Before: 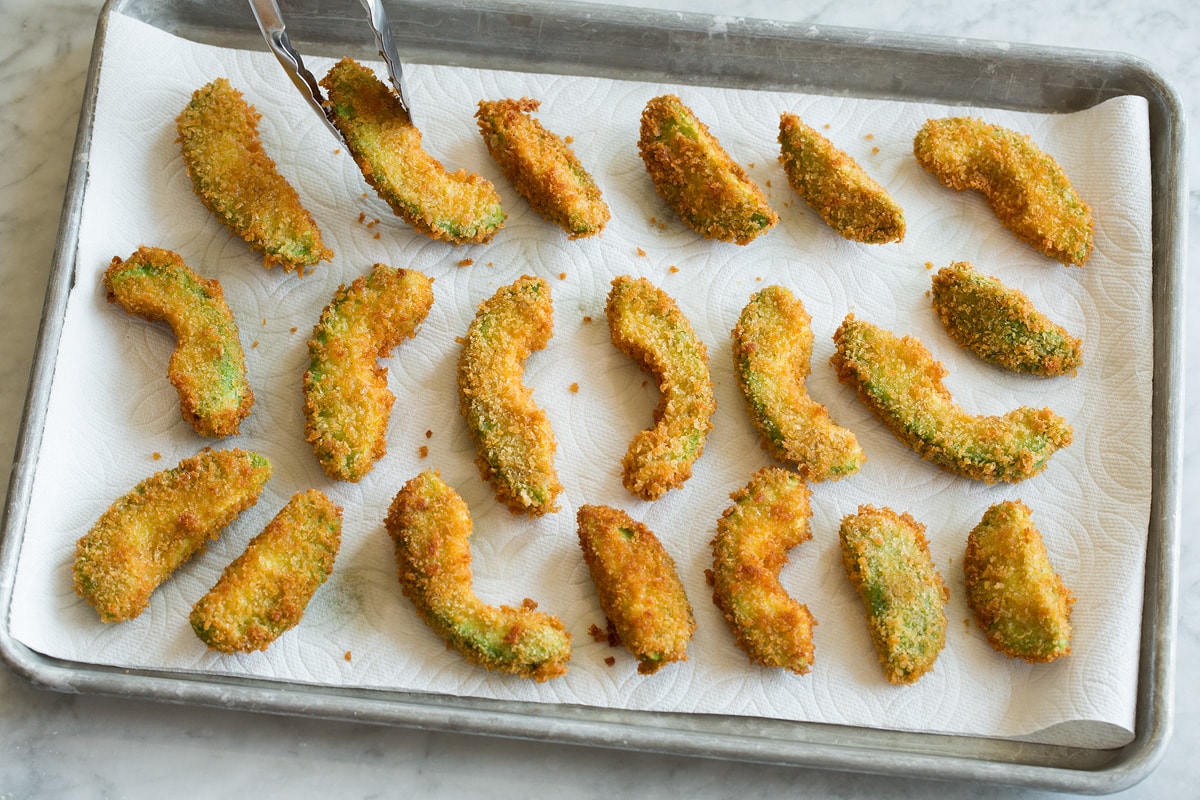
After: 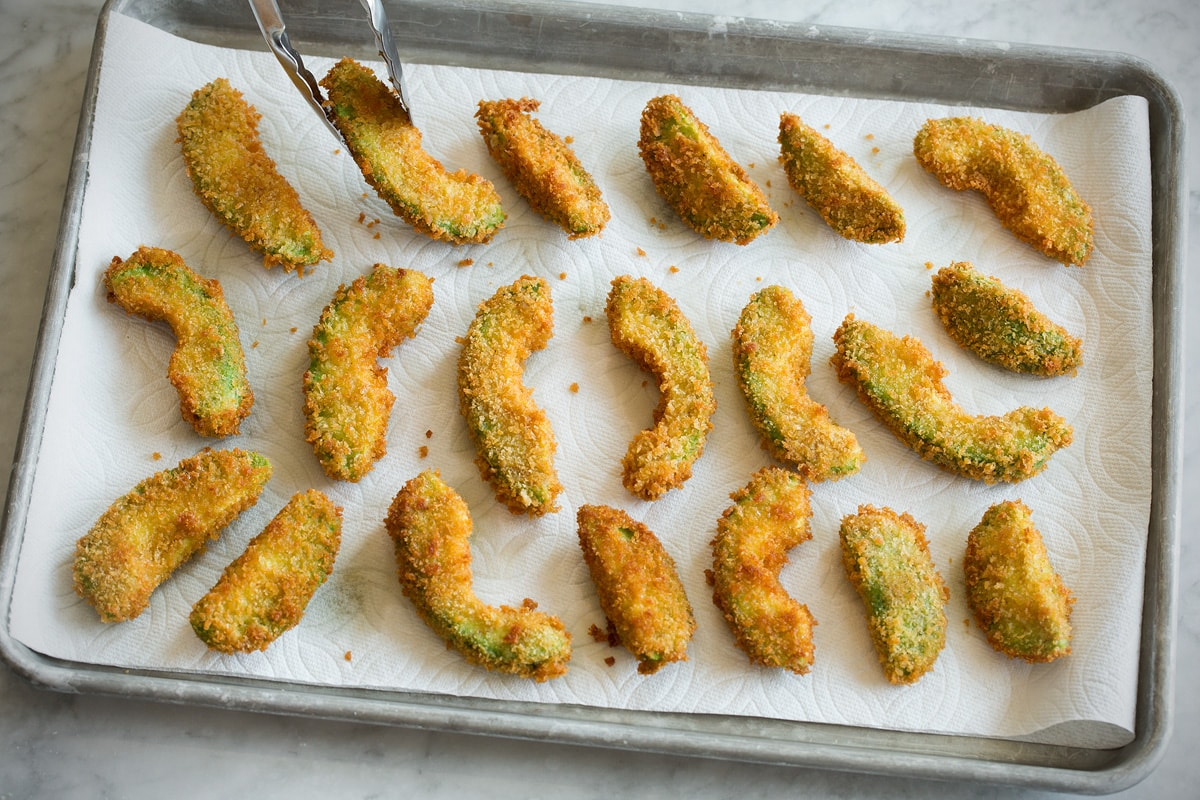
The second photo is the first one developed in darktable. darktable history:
vignetting: fall-off radius 61.1%, brightness -0.818, unbound false
